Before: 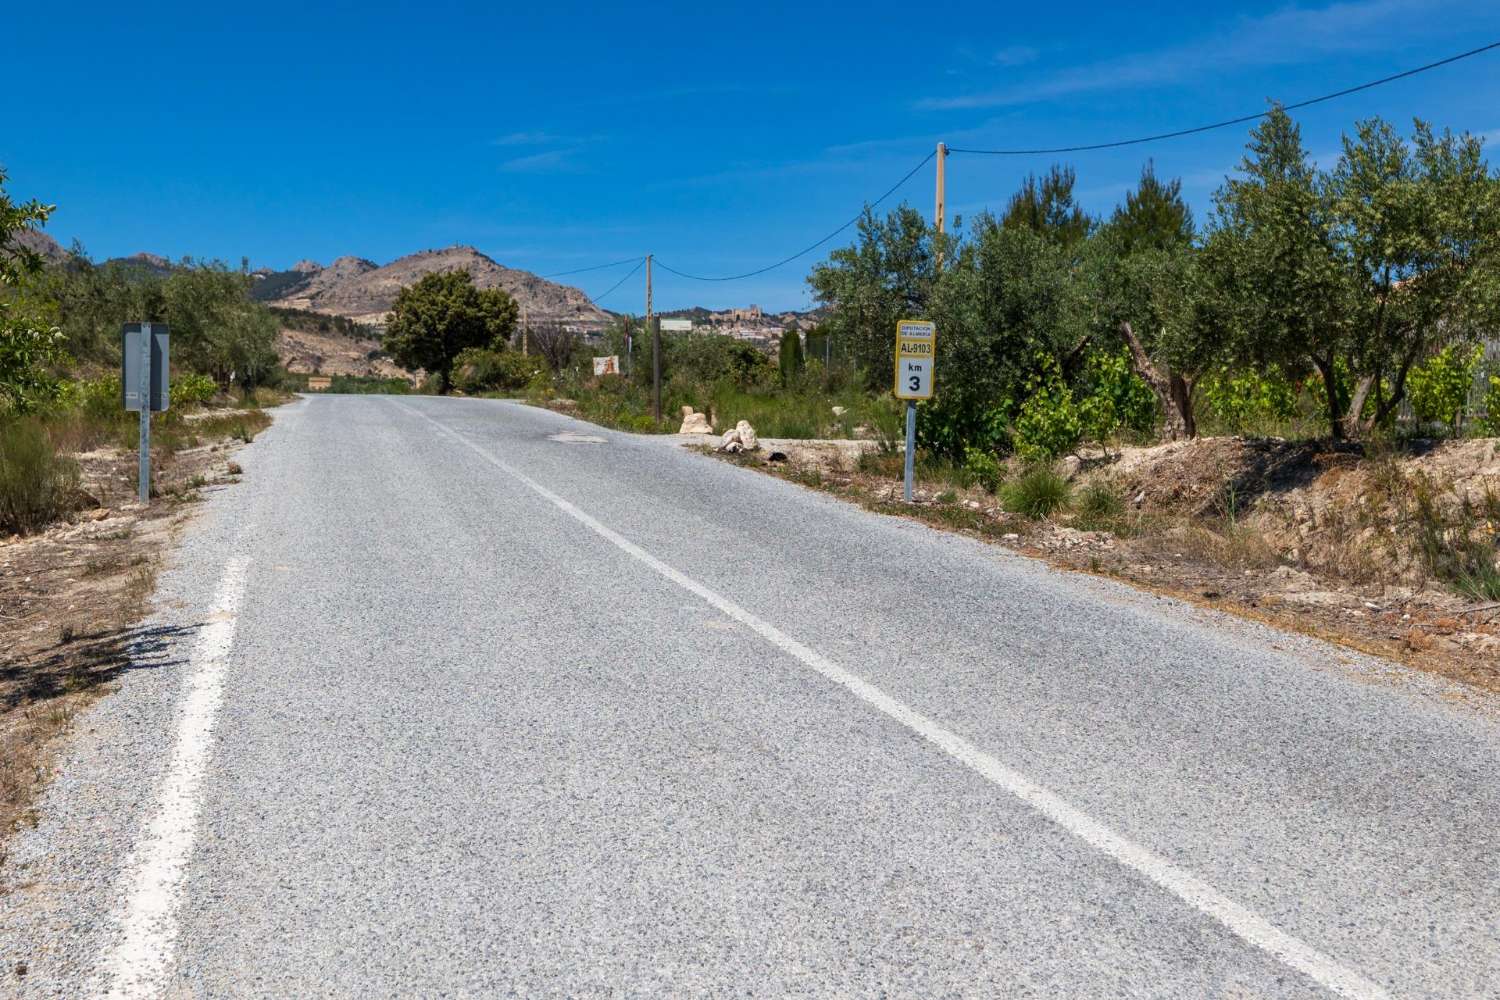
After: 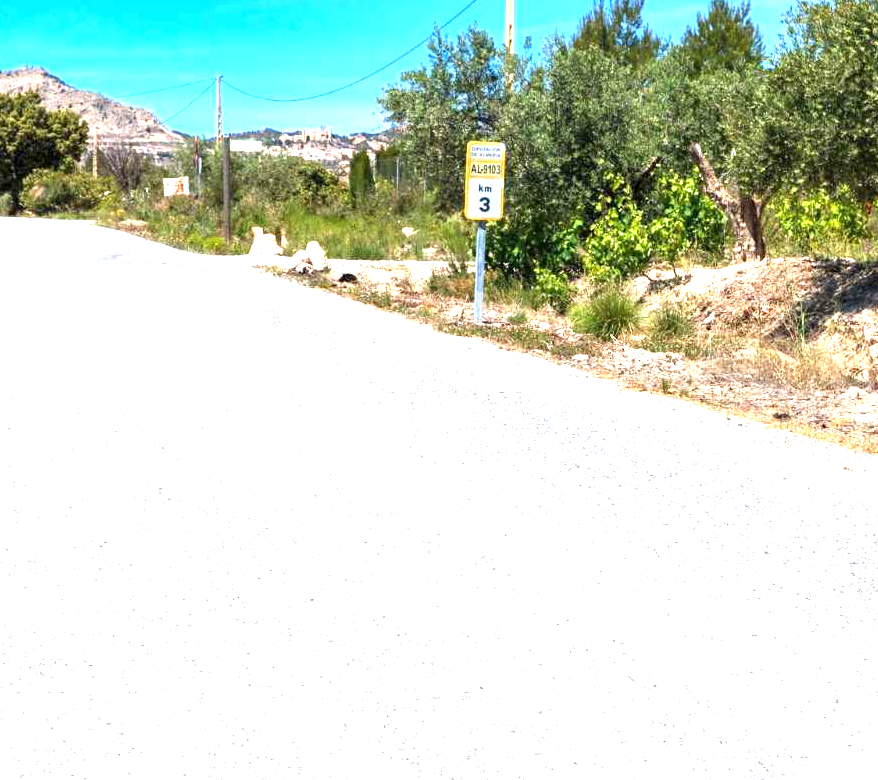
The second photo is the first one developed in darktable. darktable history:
crop and rotate: left 28.679%, top 17.985%, right 12.743%, bottom 3.926%
tone equalizer: on, module defaults
exposure: exposure 1.994 EV, compensate highlight preservation false
